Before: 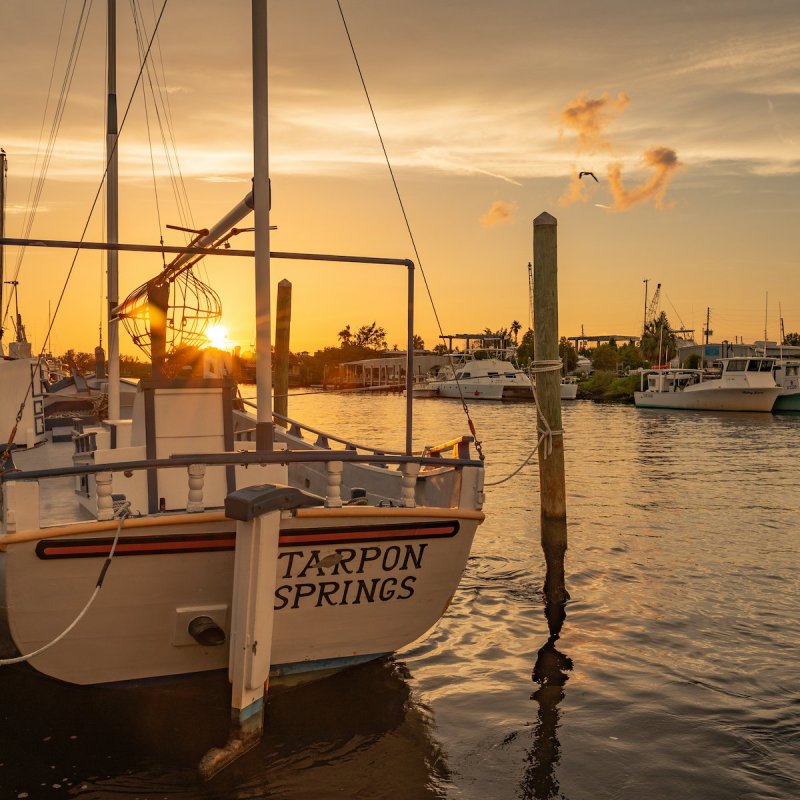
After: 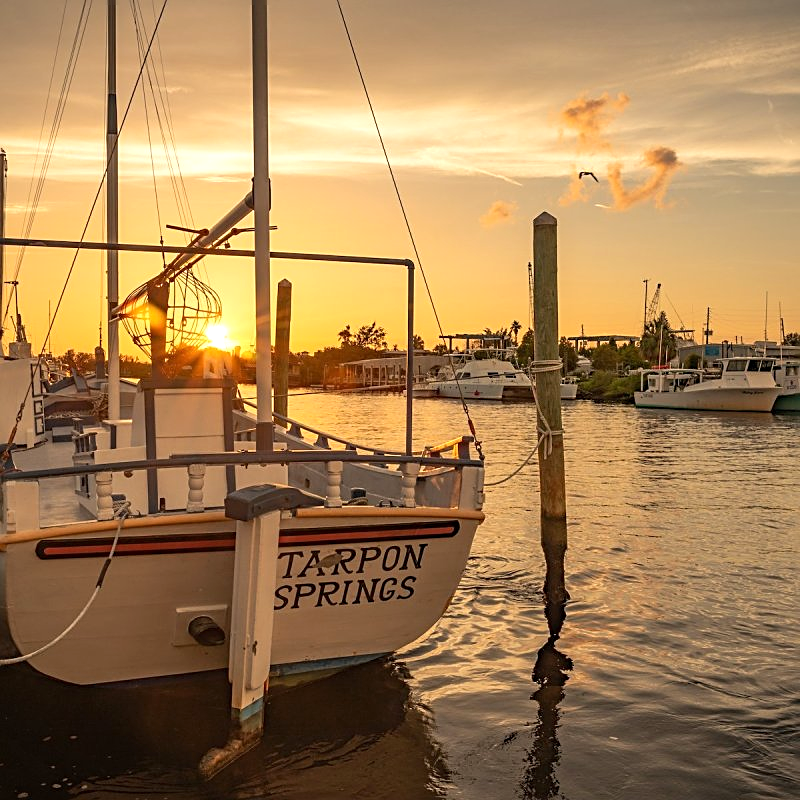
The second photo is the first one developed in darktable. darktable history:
vignetting: fall-off start 115.84%, fall-off radius 58.35%, brightness -0.582, saturation -0.114
sharpen: on, module defaults
exposure: exposure 0.297 EV, compensate exposure bias true, compensate highlight preservation false
